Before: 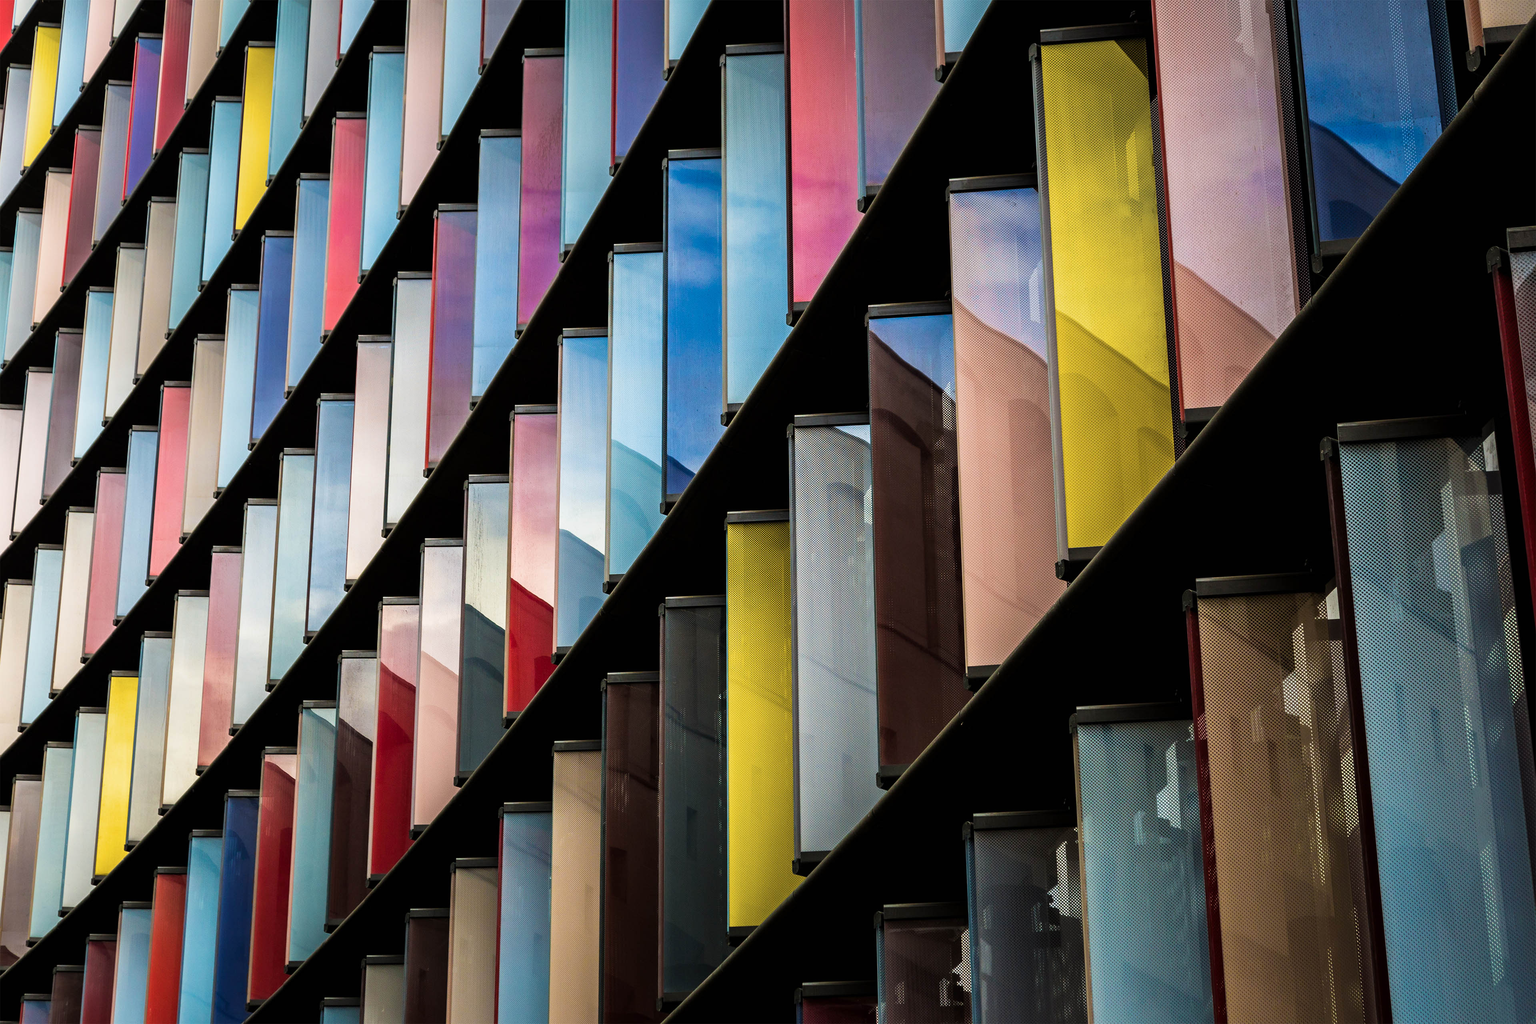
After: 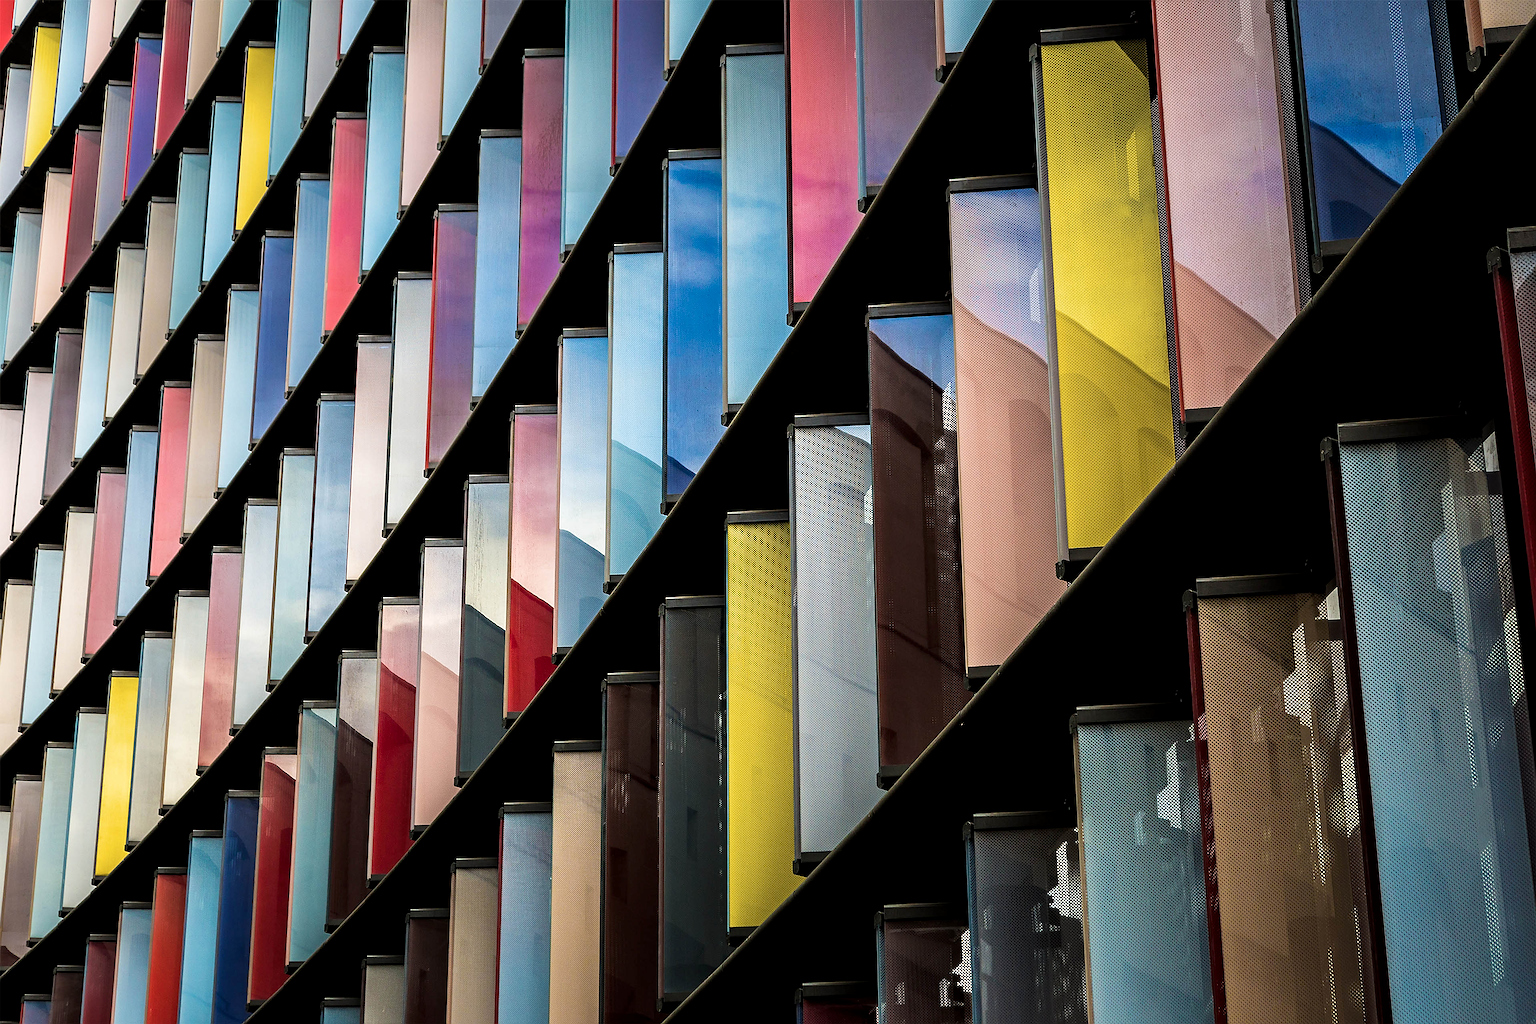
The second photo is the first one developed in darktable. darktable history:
sharpen: radius 1.382, amount 1.262, threshold 0.823
local contrast: highlights 102%, shadows 103%, detail 120%, midtone range 0.2
